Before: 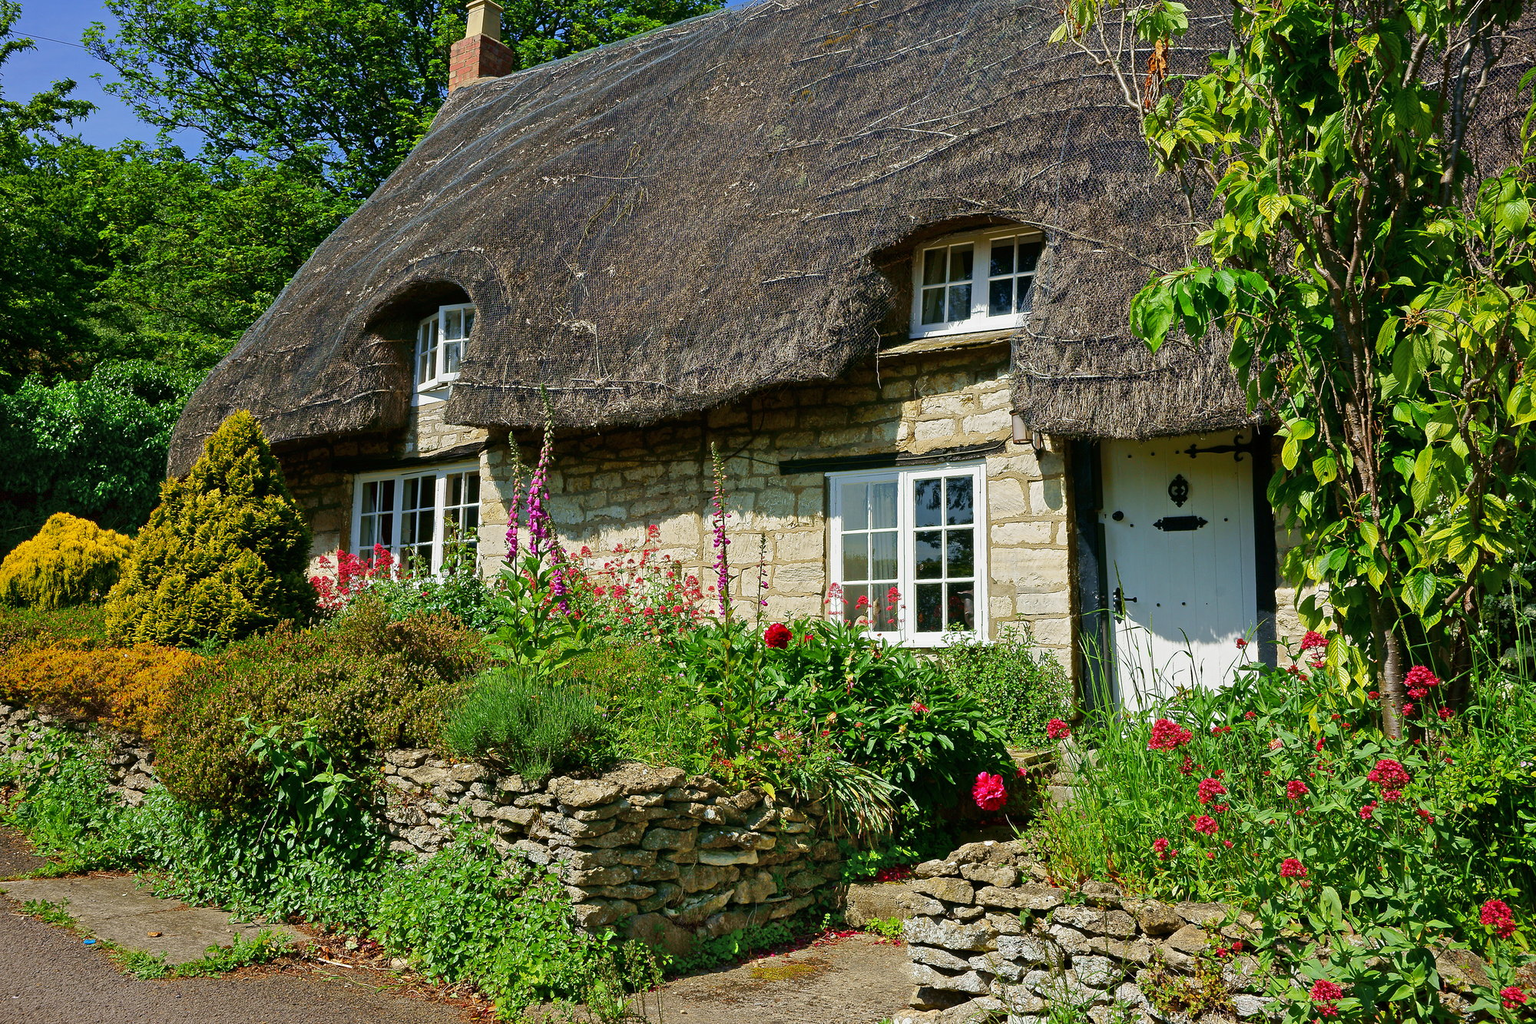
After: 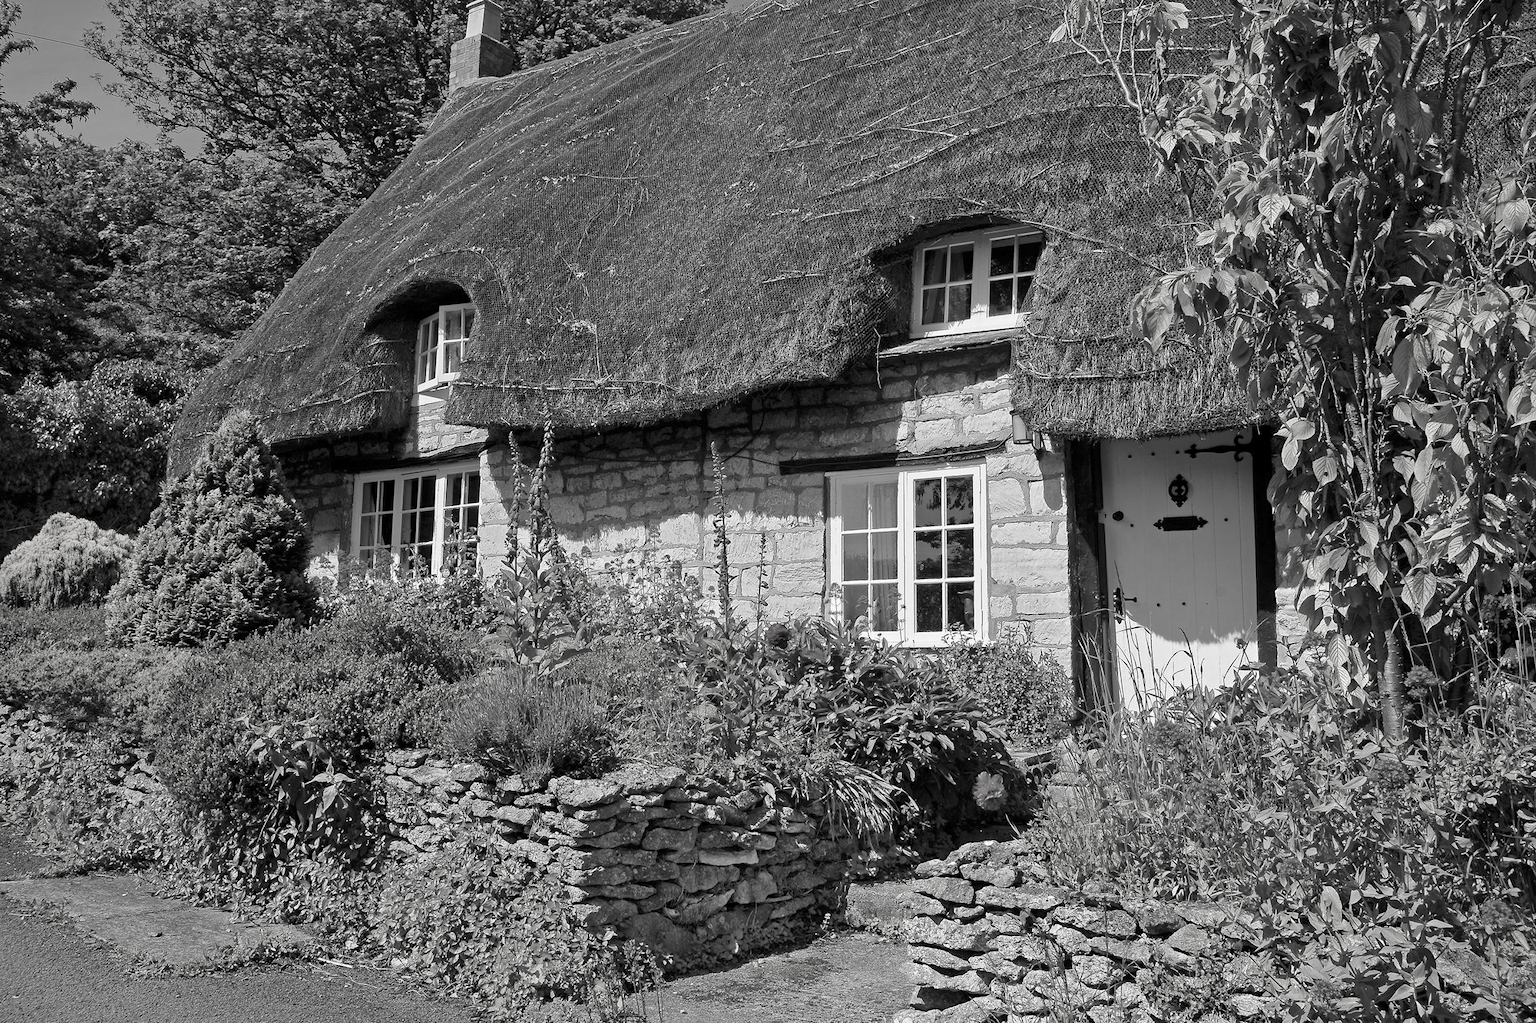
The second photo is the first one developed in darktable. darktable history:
tone curve: curves: ch0 [(0, 0) (0.003, 0.005) (0.011, 0.016) (0.025, 0.036) (0.044, 0.071) (0.069, 0.112) (0.1, 0.149) (0.136, 0.187) (0.177, 0.228) (0.224, 0.272) (0.277, 0.32) (0.335, 0.374) (0.399, 0.429) (0.468, 0.479) (0.543, 0.538) (0.623, 0.609) (0.709, 0.697) (0.801, 0.789) (0.898, 0.876) (1, 1)], preserve colors none
contrast brightness saturation: saturation -0.989
local contrast: mode bilateral grid, contrast 19, coarseness 50, detail 119%, midtone range 0.2
